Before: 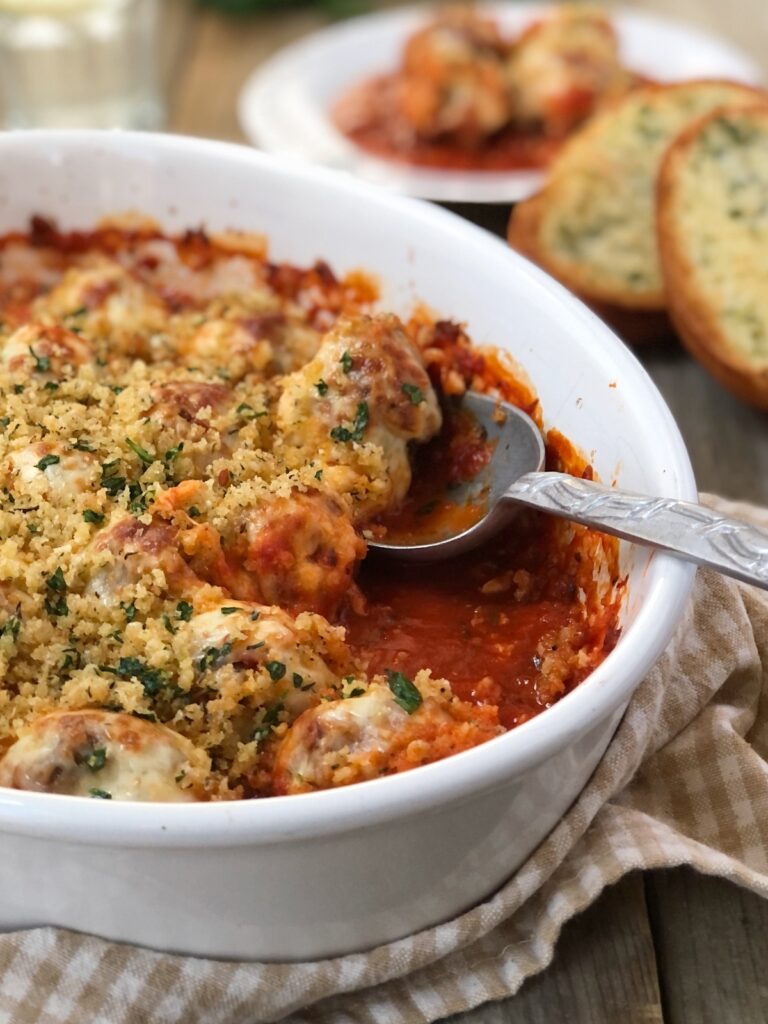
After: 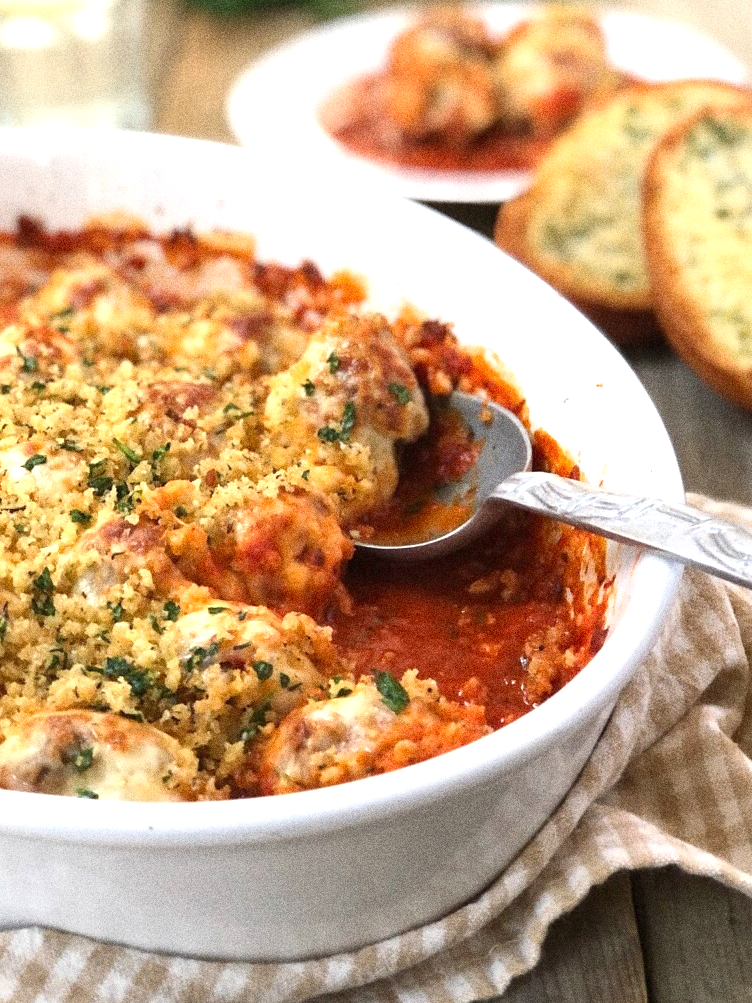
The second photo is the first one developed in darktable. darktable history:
grain: coarseness 14.49 ISO, strength 48.04%, mid-tones bias 35%
crop: left 1.743%, right 0.268%, bottom 2.011%
exposure: exposure 0.74 EV, compensate highlight preservation false
white balance: emerald 1
